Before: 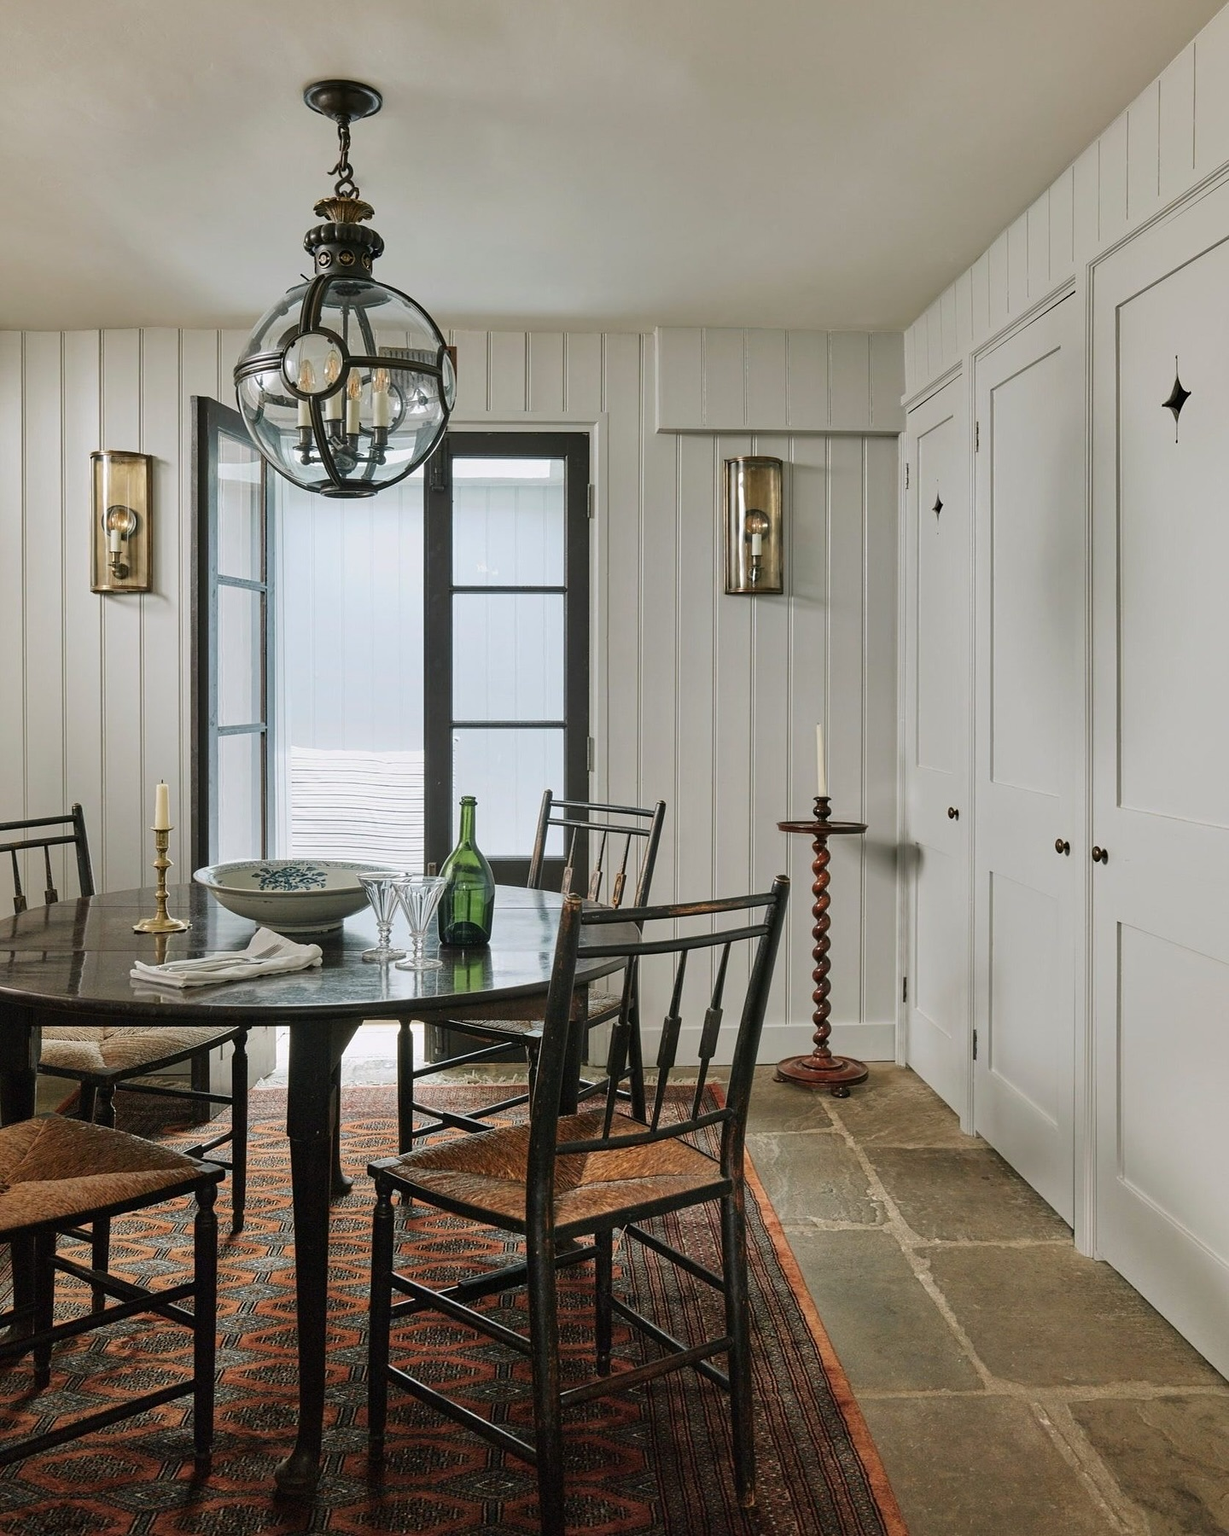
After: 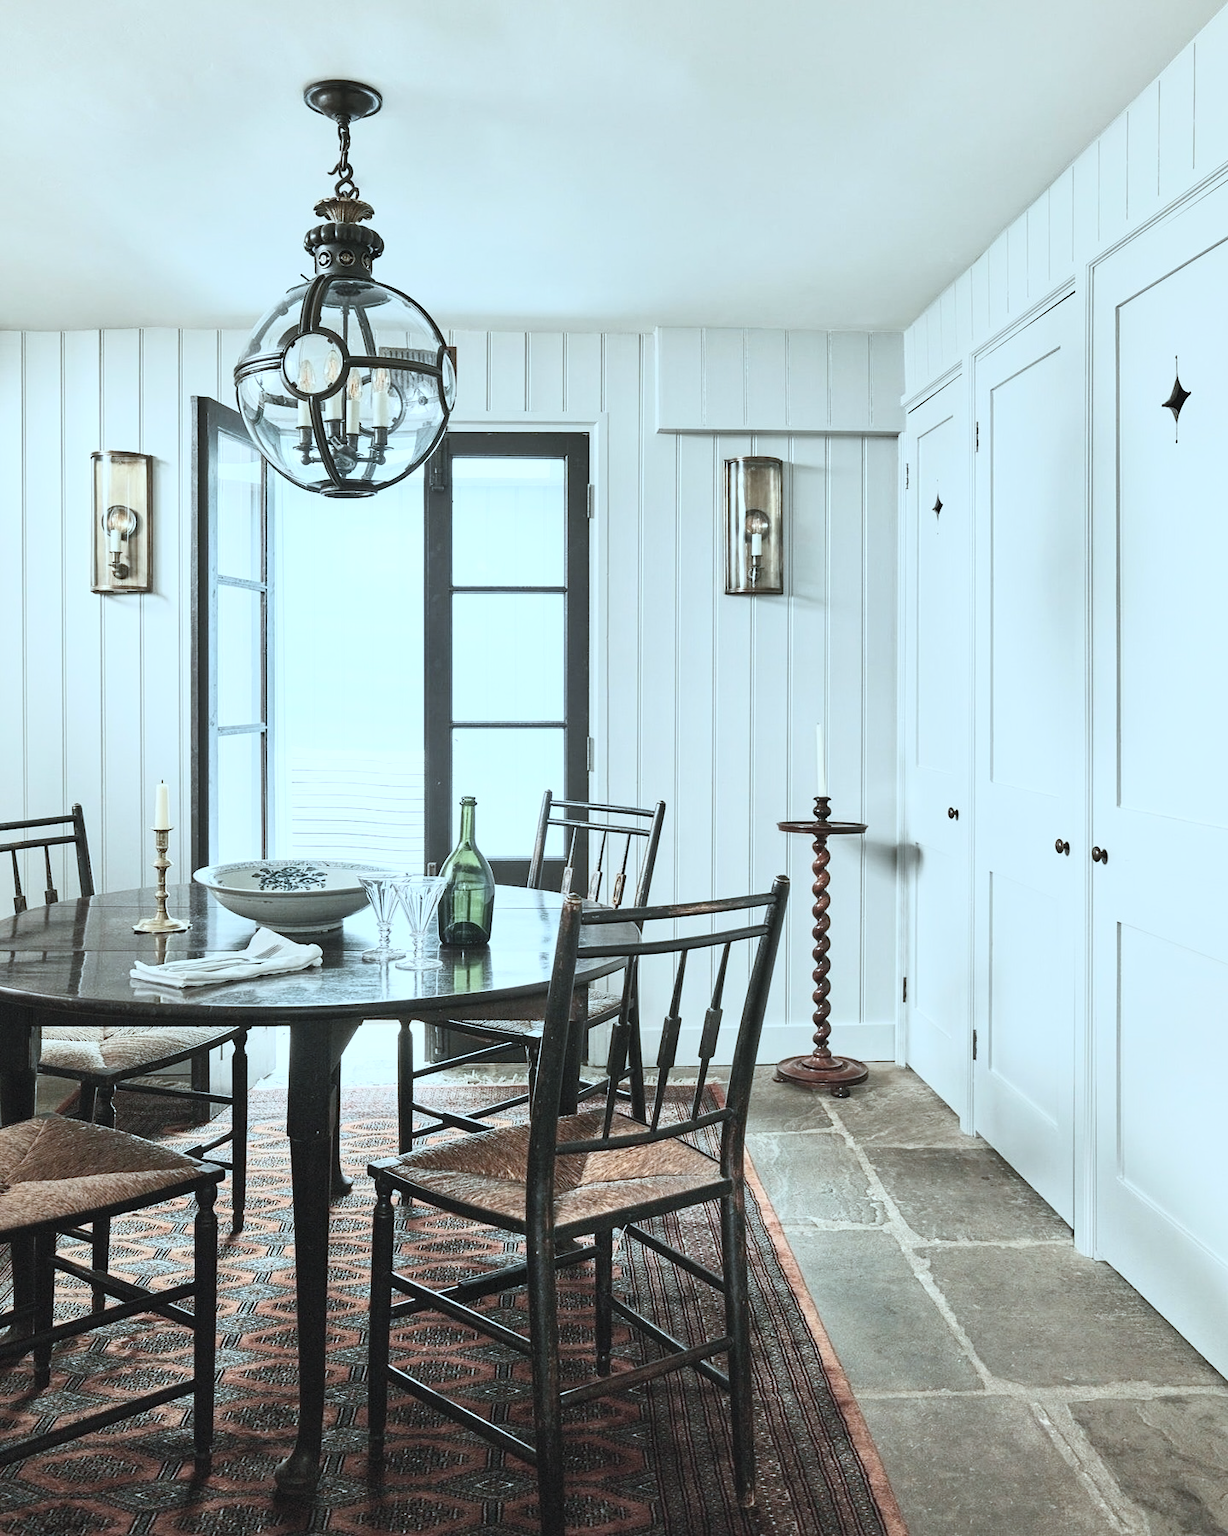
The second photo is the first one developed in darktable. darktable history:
color correction: highlights a* -12.55, highlights b* -17.96, saturation 0.701
contrast brightness saturation: contrast 0.385, brightness 0.51
